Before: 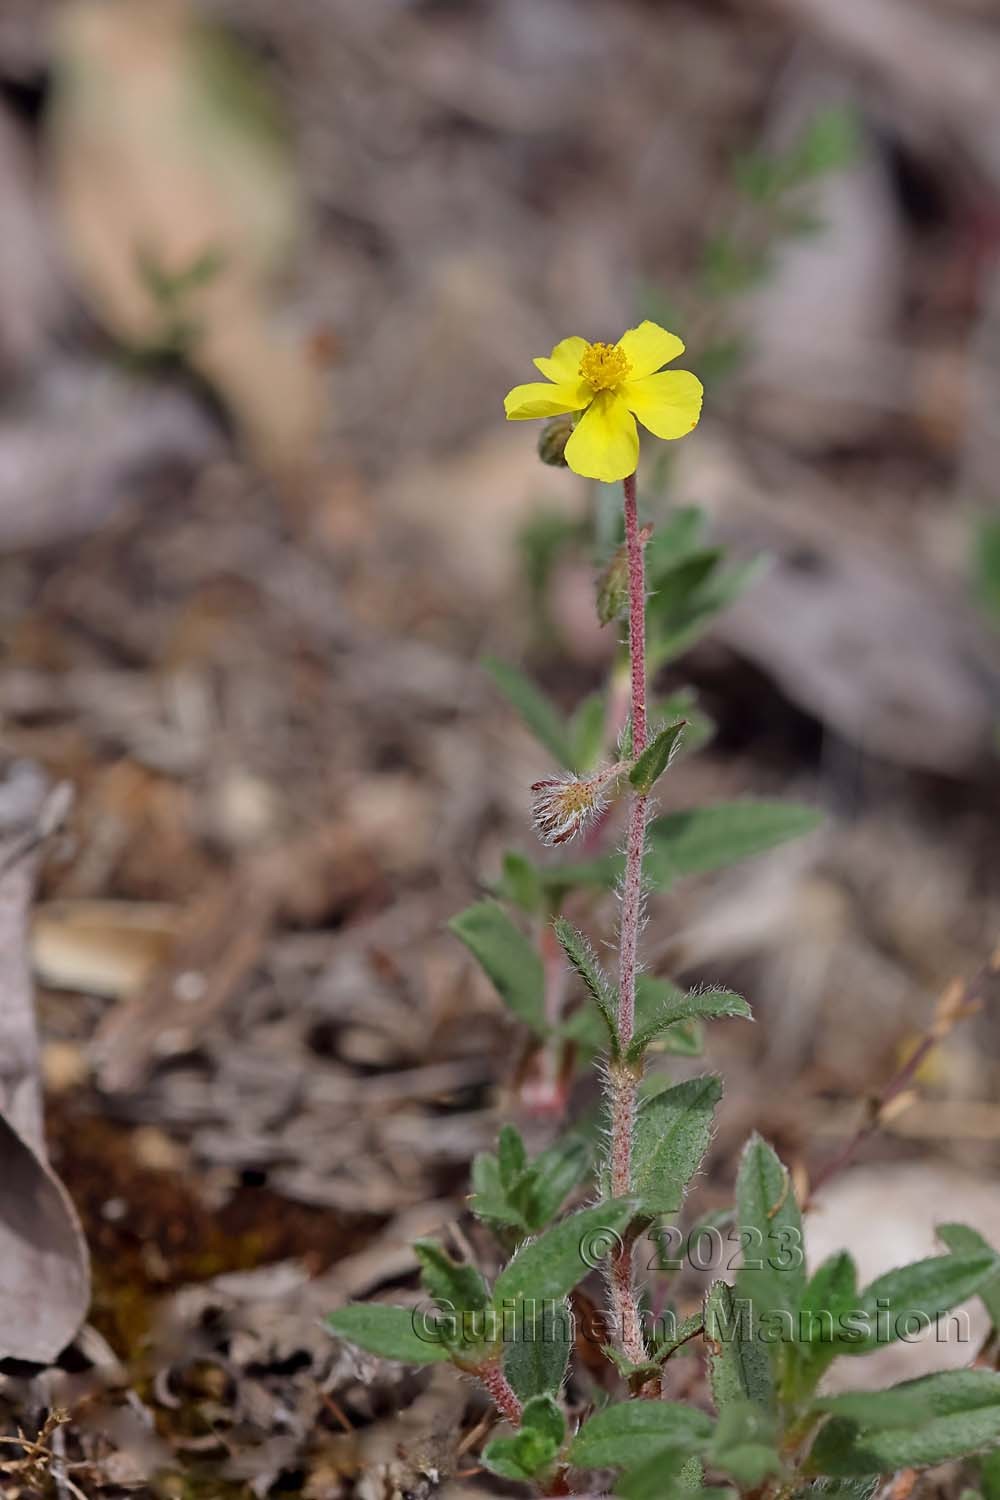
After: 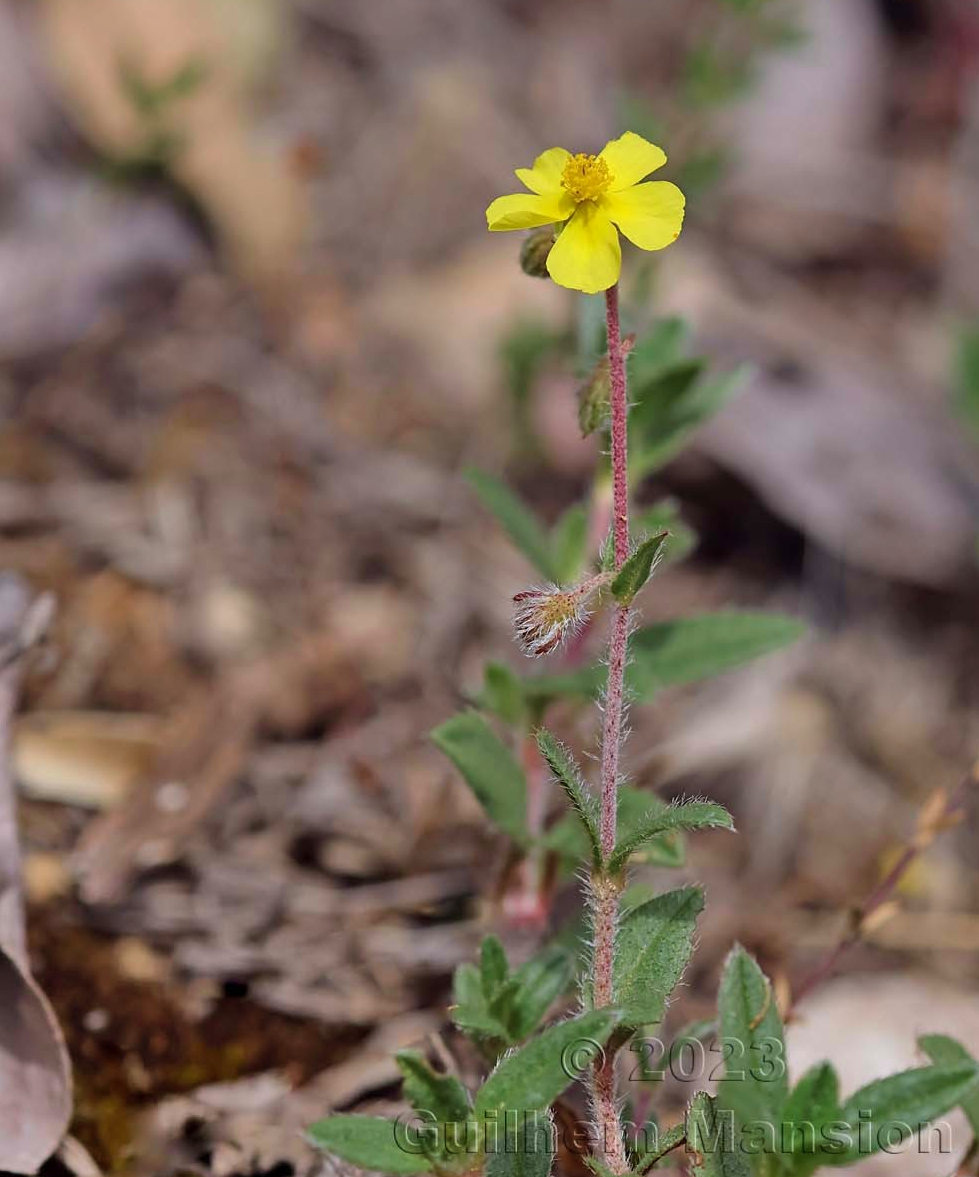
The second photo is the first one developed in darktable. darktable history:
crop and rotate: left 1.862%, top 12.661%, right 0.17%, bottom 8.85%
velvia: on, module defaults
shadows and highlights: soften with gaussian
